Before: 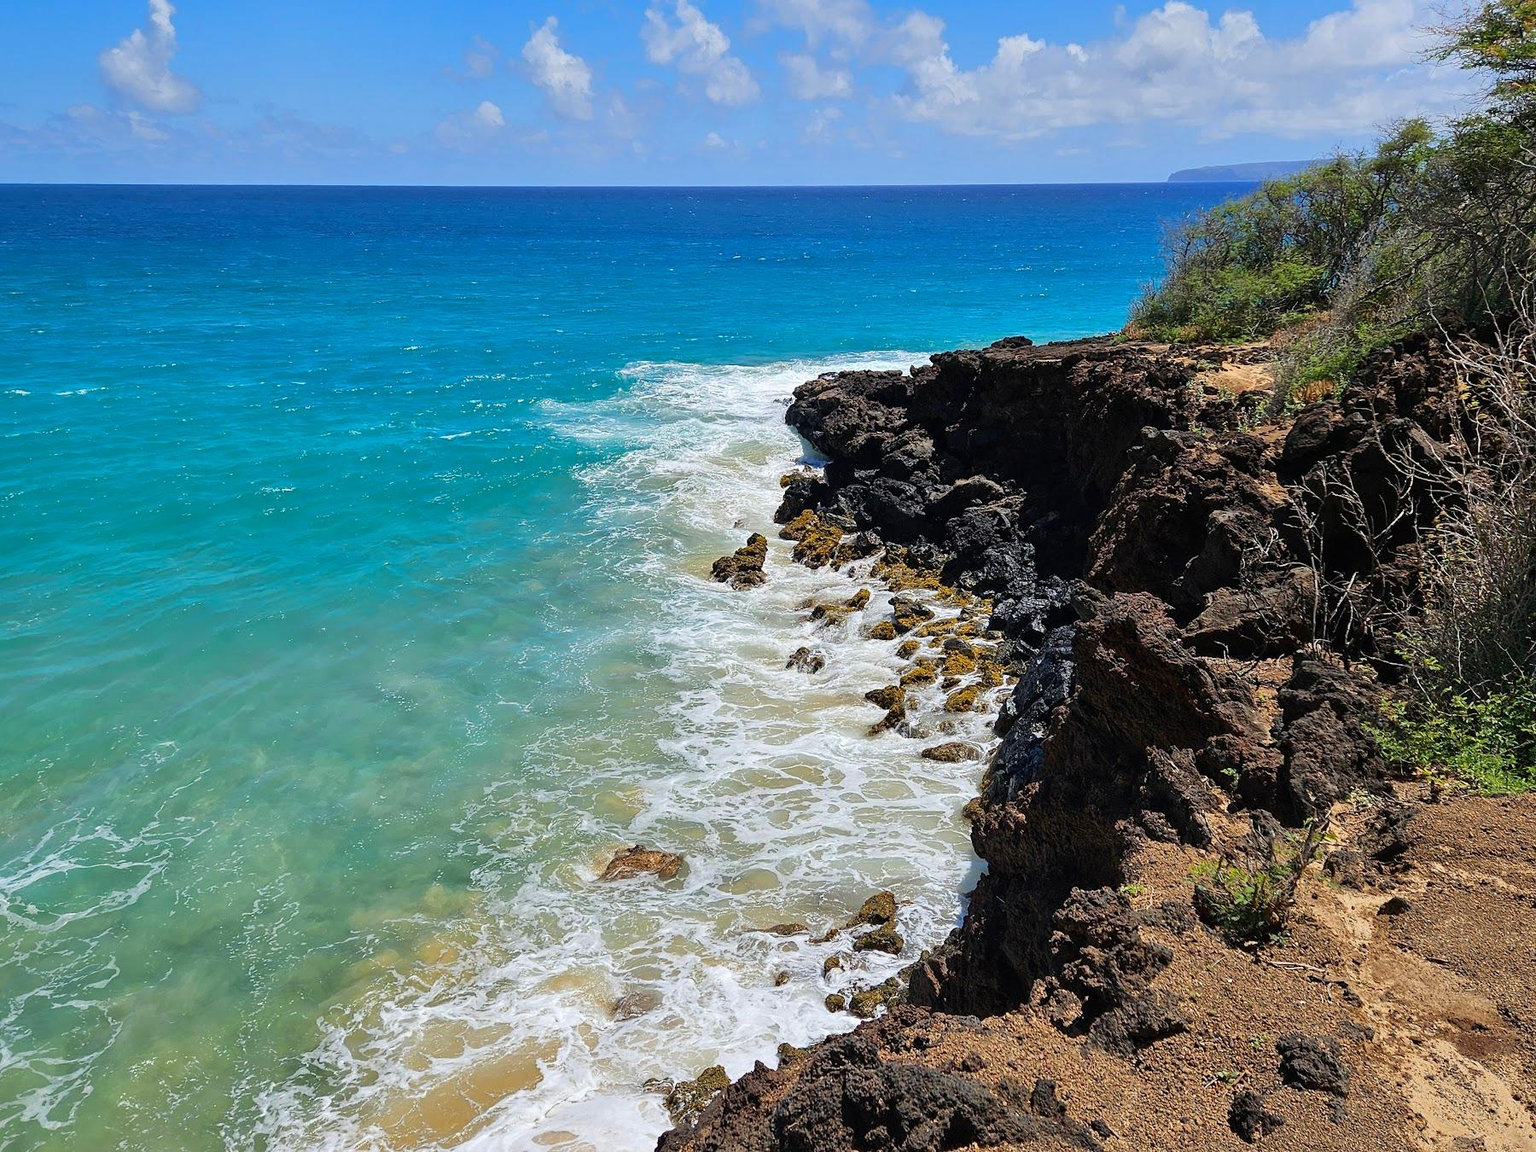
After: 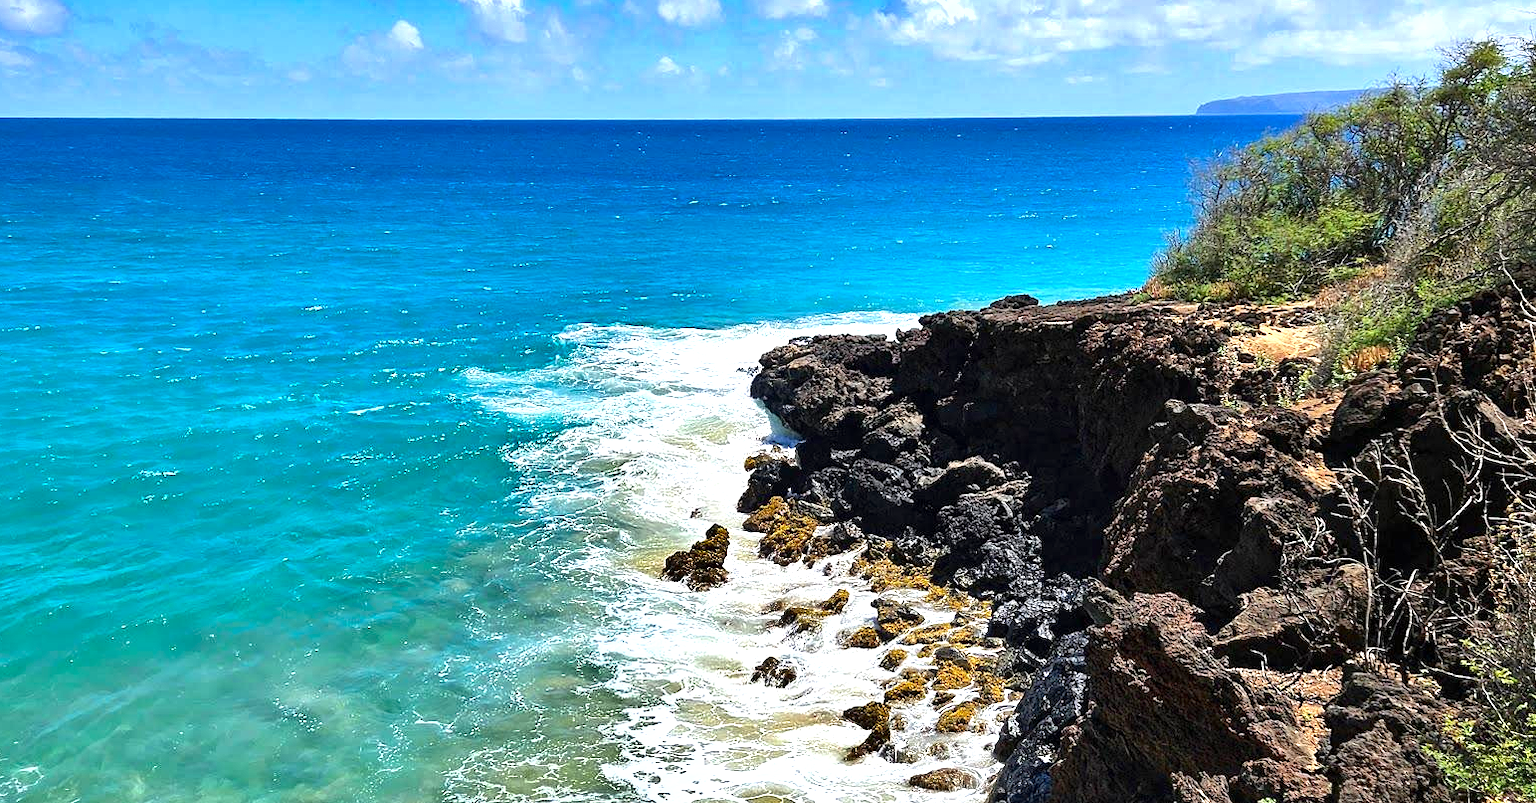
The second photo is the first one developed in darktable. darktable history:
shadows and highlights: shadows 30.62, highlights -62.81, soften with gaussian
crop and rotate: left 9.248%, top 7.361%, right 4.973%, bottom 32.771%
exposure: black level correction 0.001, exposure 0.96 EV, compensate highlight preservation false
